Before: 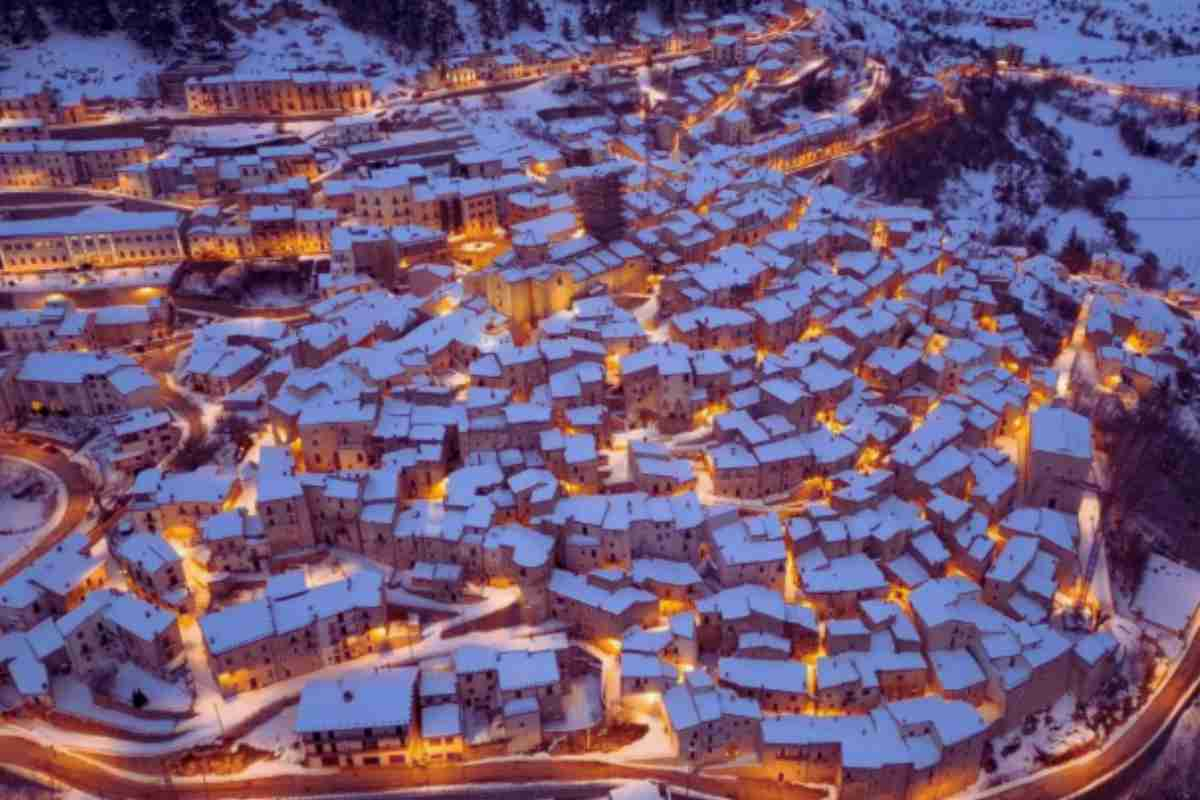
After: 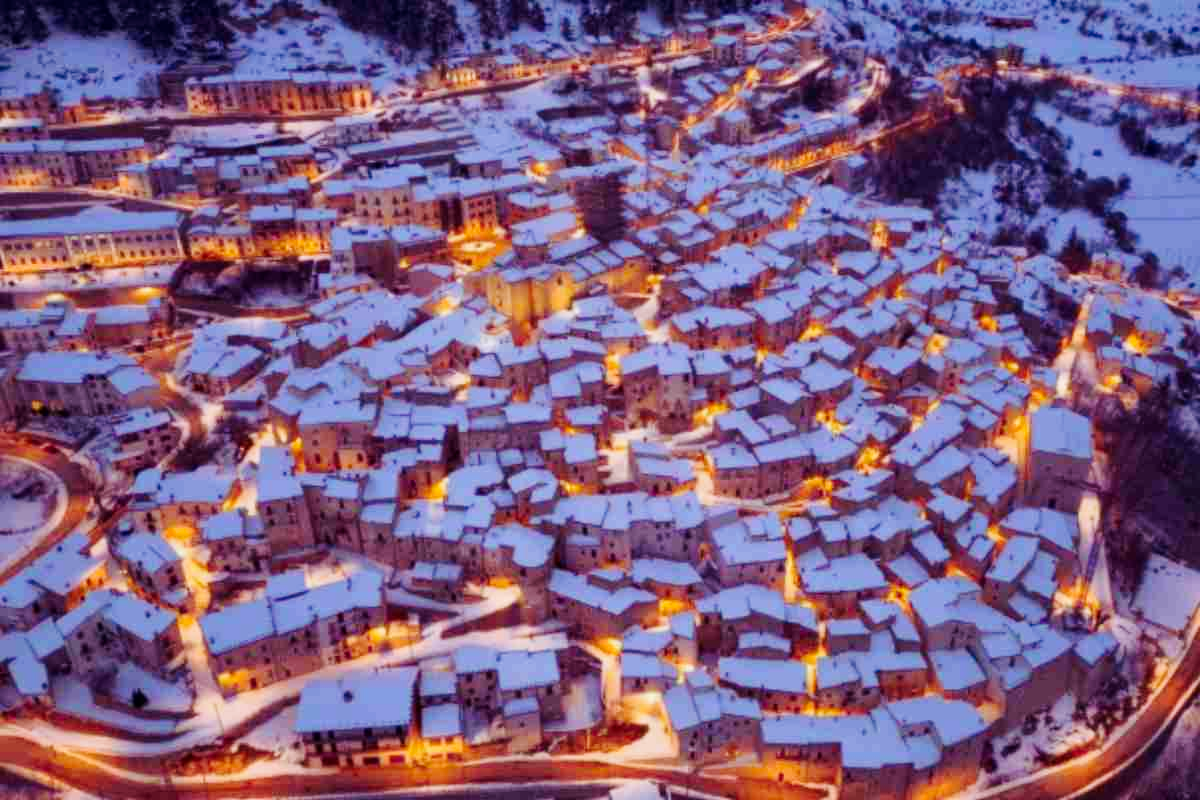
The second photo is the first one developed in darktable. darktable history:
tone curve: curves: ch0 [(0, 0) (0.071, 0.047) (0.266, 0.26) (0.491, 0.552) (0.753, 0.818) (1, 0.983)]; ch1 [(0, 0) (0.346, 0.307) (0.408, 0.369) (0.463, 0.443) (0.482, 0.493) (0.502, 0.5) (0.517, 0.518) (0.55, 0.573) (0.597, 0.641) (0.651, 0.709) (1, 1)]; ch2 [(0, 0) (0.346, 0.34) (0.434, 0.46) (0.485, 0.494) (0.5, 0.494) (0.517, 0.506) (0.535, 0.545) (0.583, 0.634) (0.625, 0.686) (1, 1)], preserve colors none
